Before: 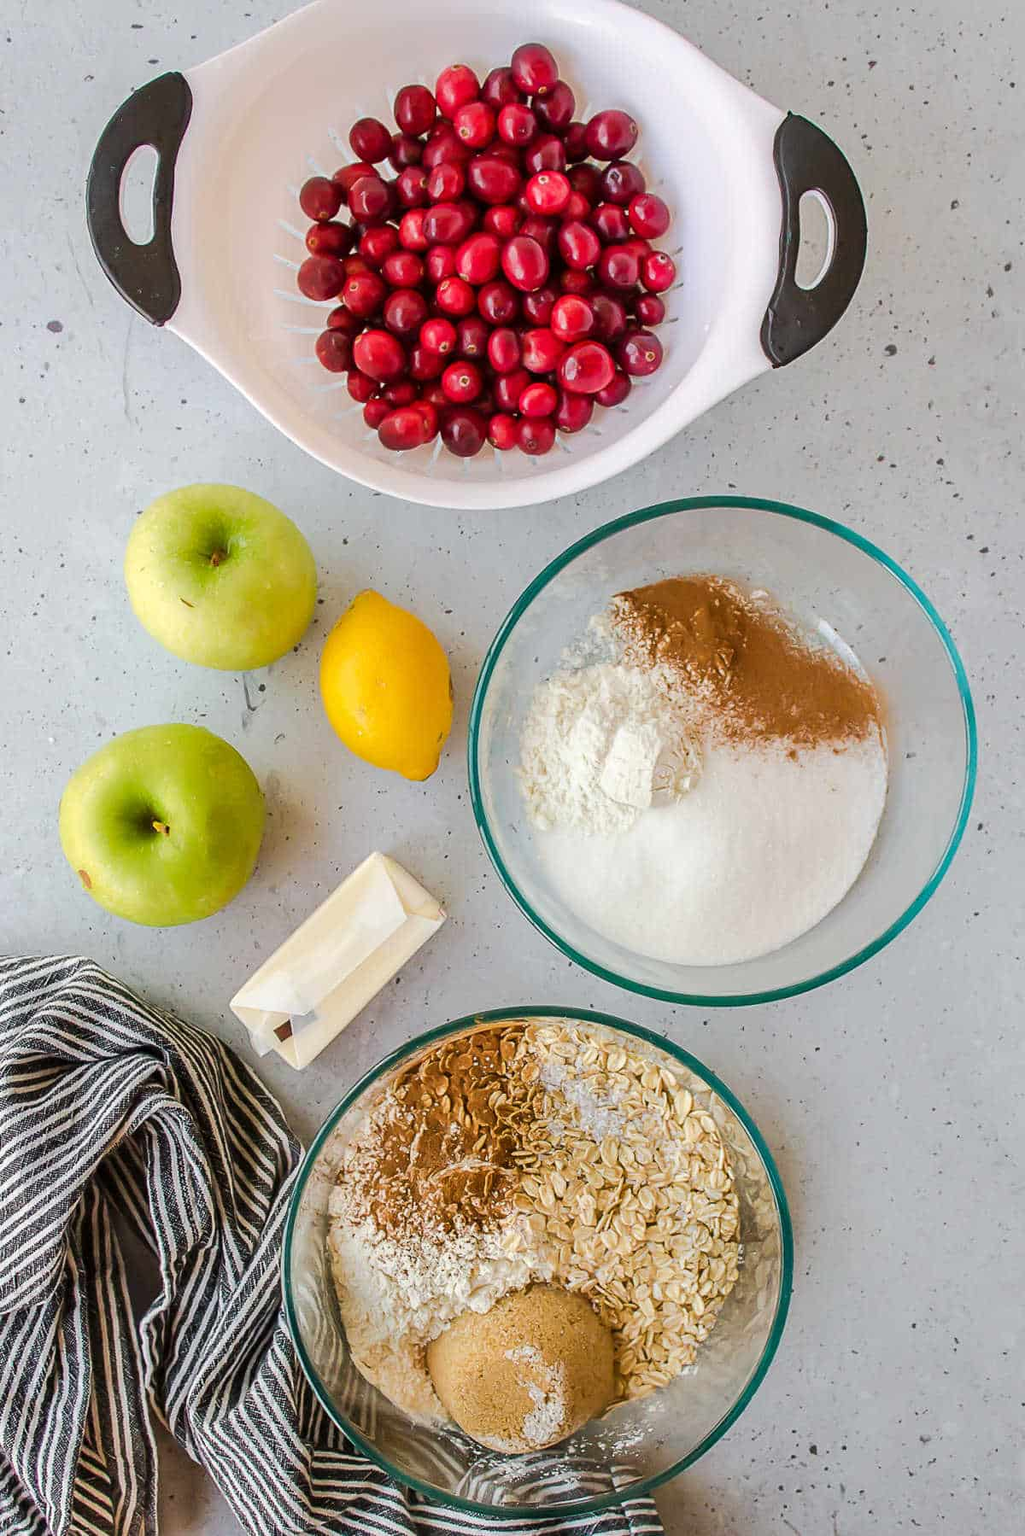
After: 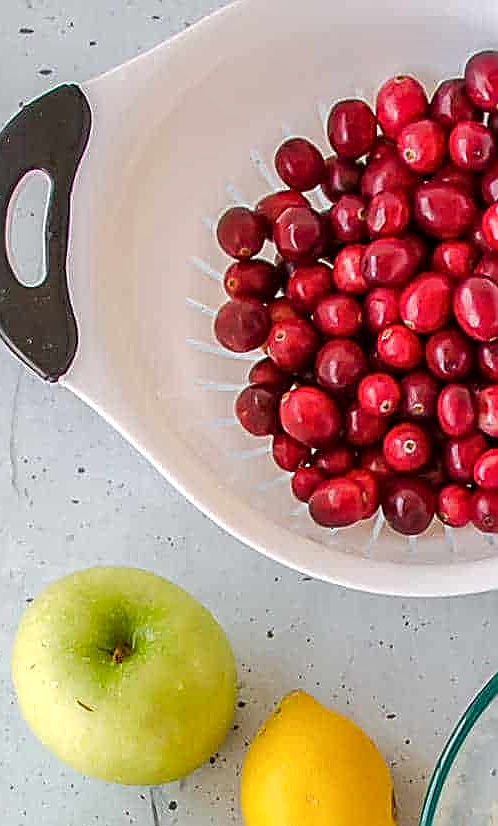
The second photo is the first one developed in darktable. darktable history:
crop and rotate: left 11.183%, top 0.048%, right 47.252%, bottom 53.998%
local contrast: on, module defaults
sharpen: amount 0.887
